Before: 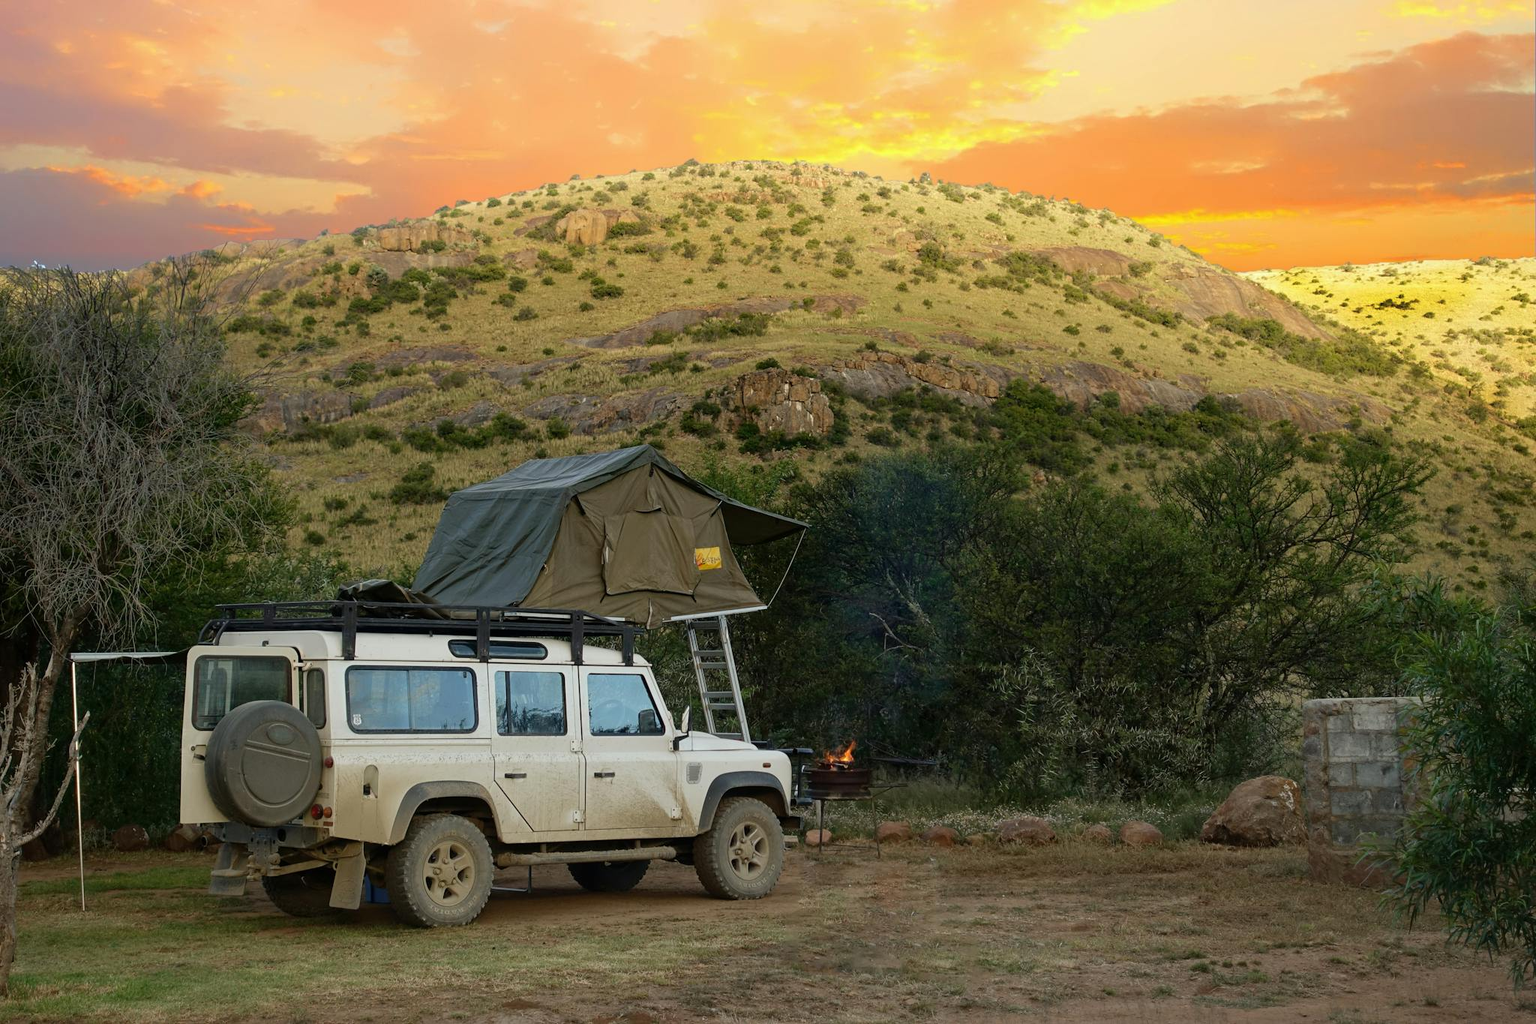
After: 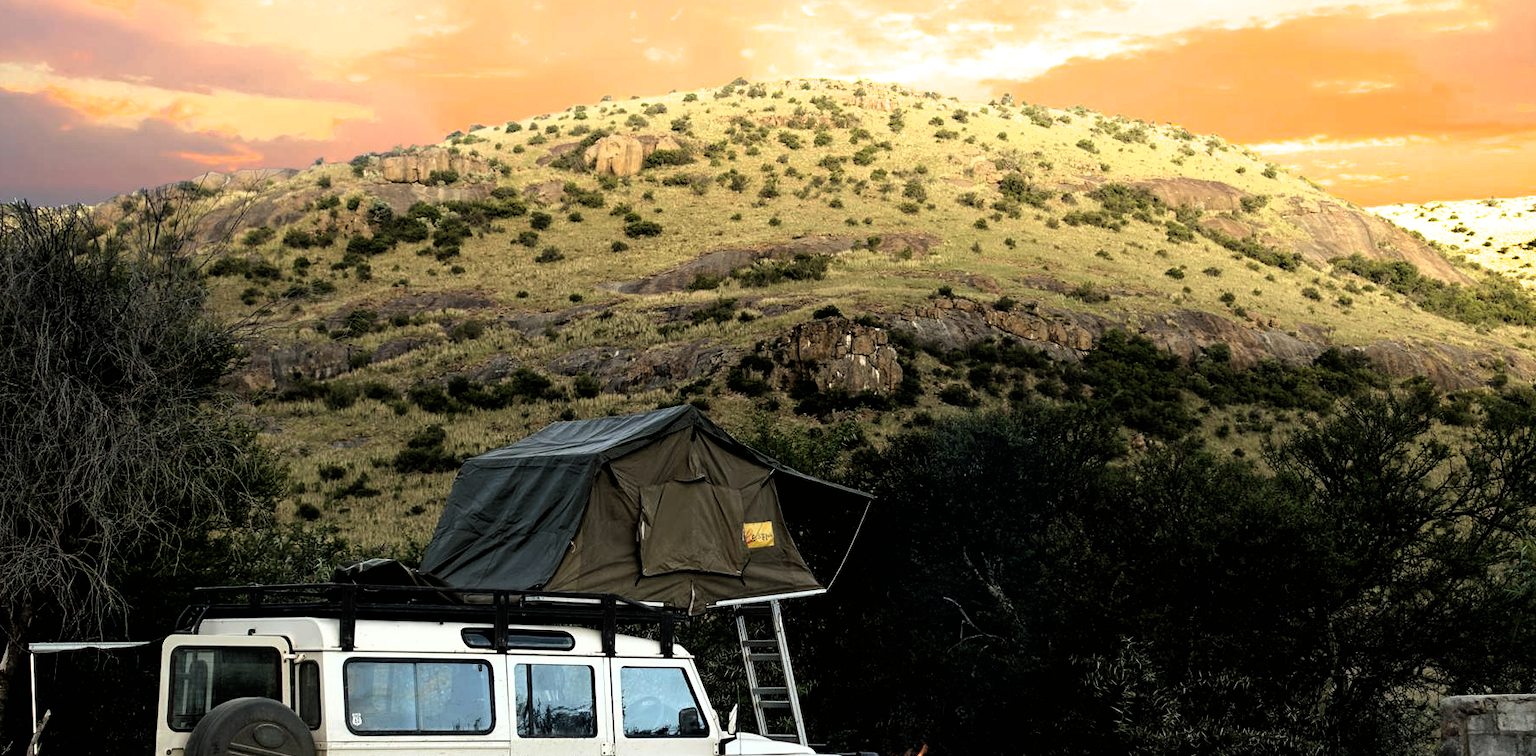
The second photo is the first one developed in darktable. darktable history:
crop: left 3.015%, top 8.969%, right 9.647%, bottom 26.457%
filmic rgb: black relative exposure -8.2 EV, white relative exposure 2.2 EV, threshold 3 EV, hardness 7.11, latitude 85.74%, contrast 1.696, highlights saturation mix -4%, shadows ↔ highlights balance -2.69%, color science v5 (2021), contrast in shadows safe, contrast in highlights safe, enable highlight reconstruction true
